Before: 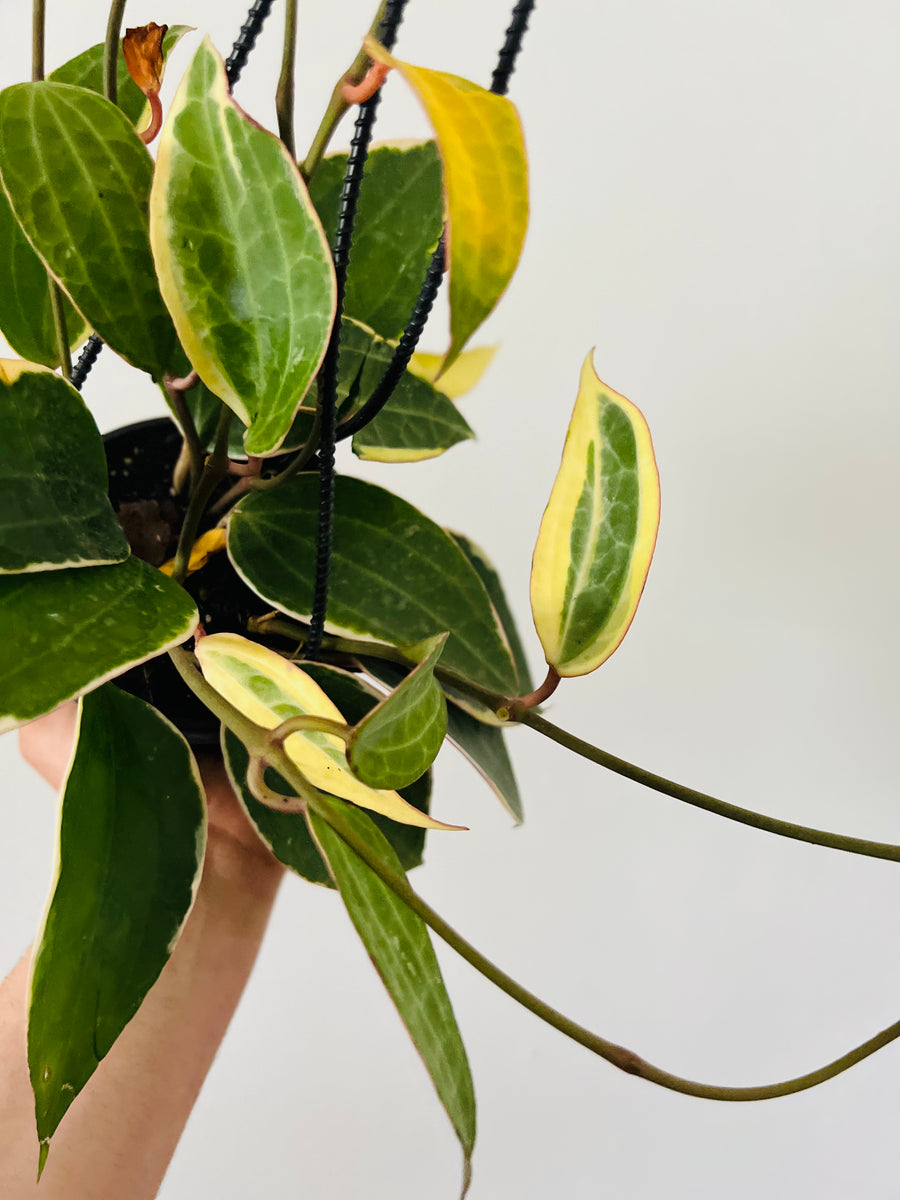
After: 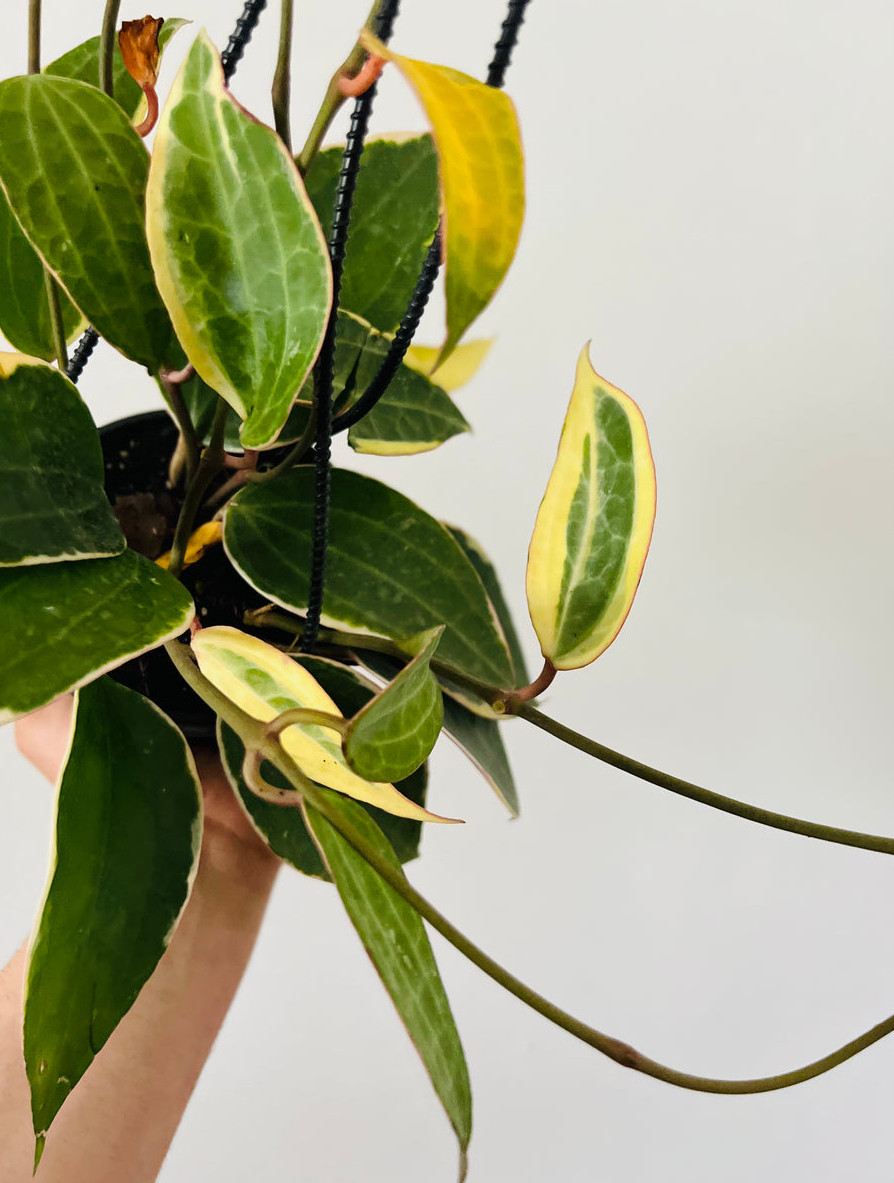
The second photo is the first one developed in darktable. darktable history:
crop: left 0.445%, top 0.658%, right 0.168%, bottom 0.75%
